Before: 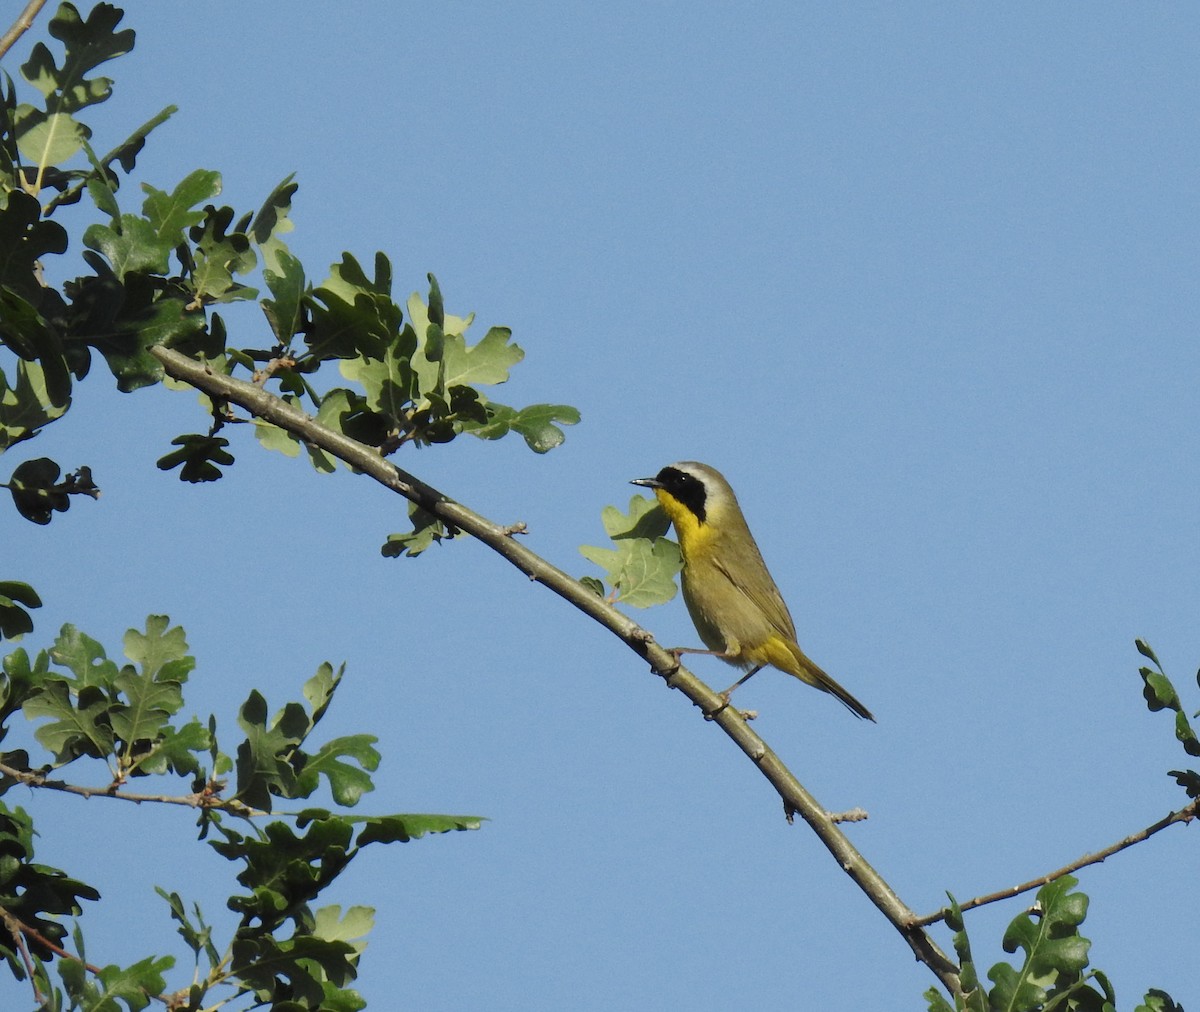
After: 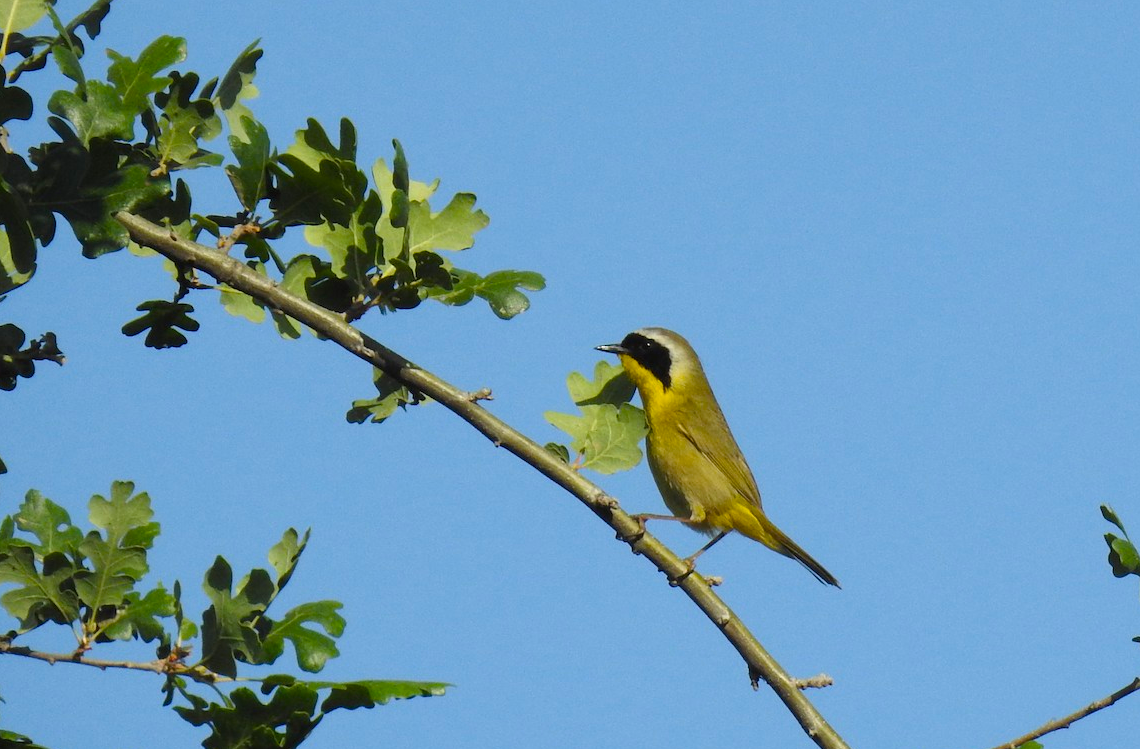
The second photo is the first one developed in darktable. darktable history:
crop and rotate: left 2.991%, top 13.302%, right 1.981%, bottom 12.636%
levels: mode automatic
color balance rgb: perceptual saturation grading › global saturation 30%, global vibrance 20%
